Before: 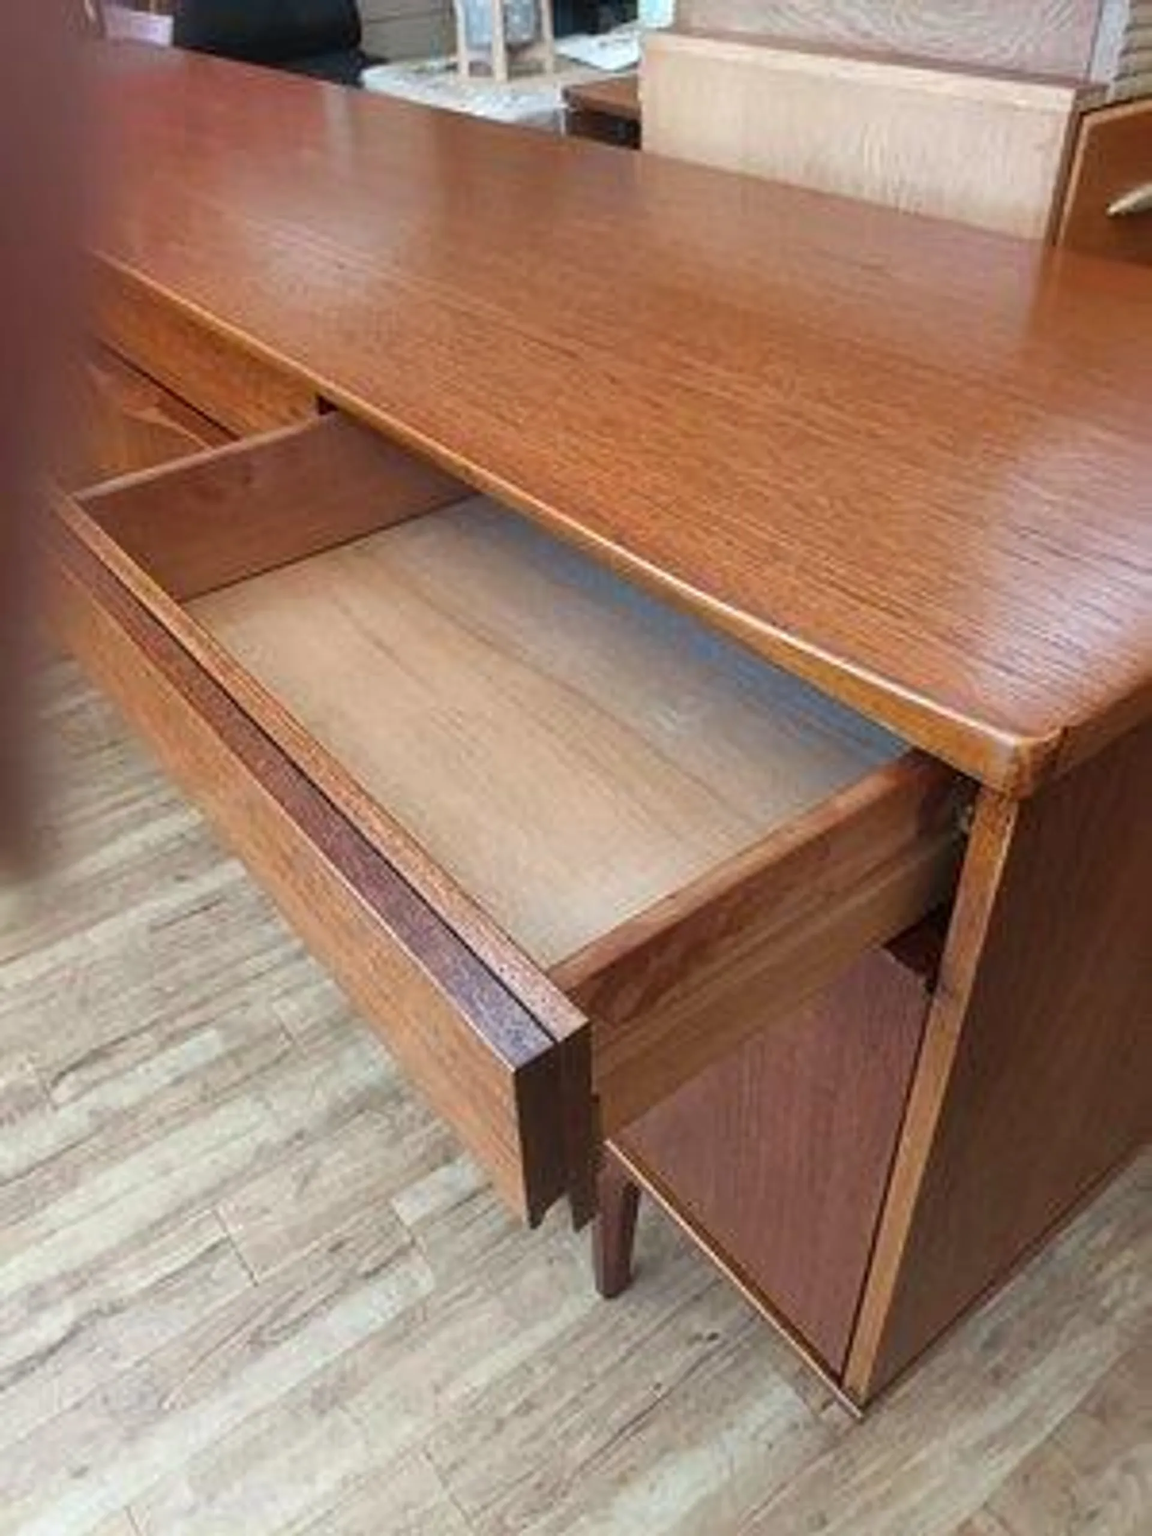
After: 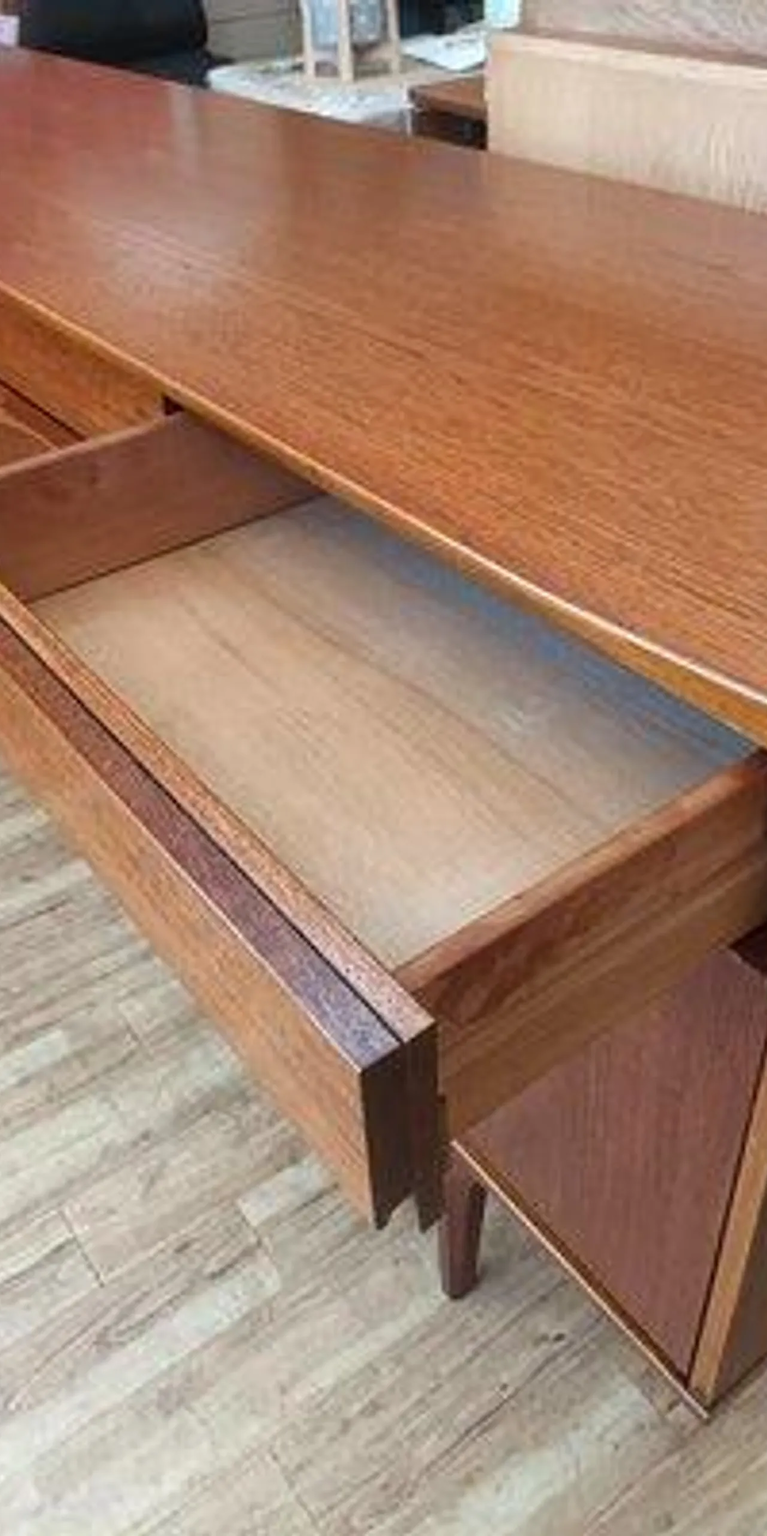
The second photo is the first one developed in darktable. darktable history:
crop and rotate: left 13.431%, right 19.921%
